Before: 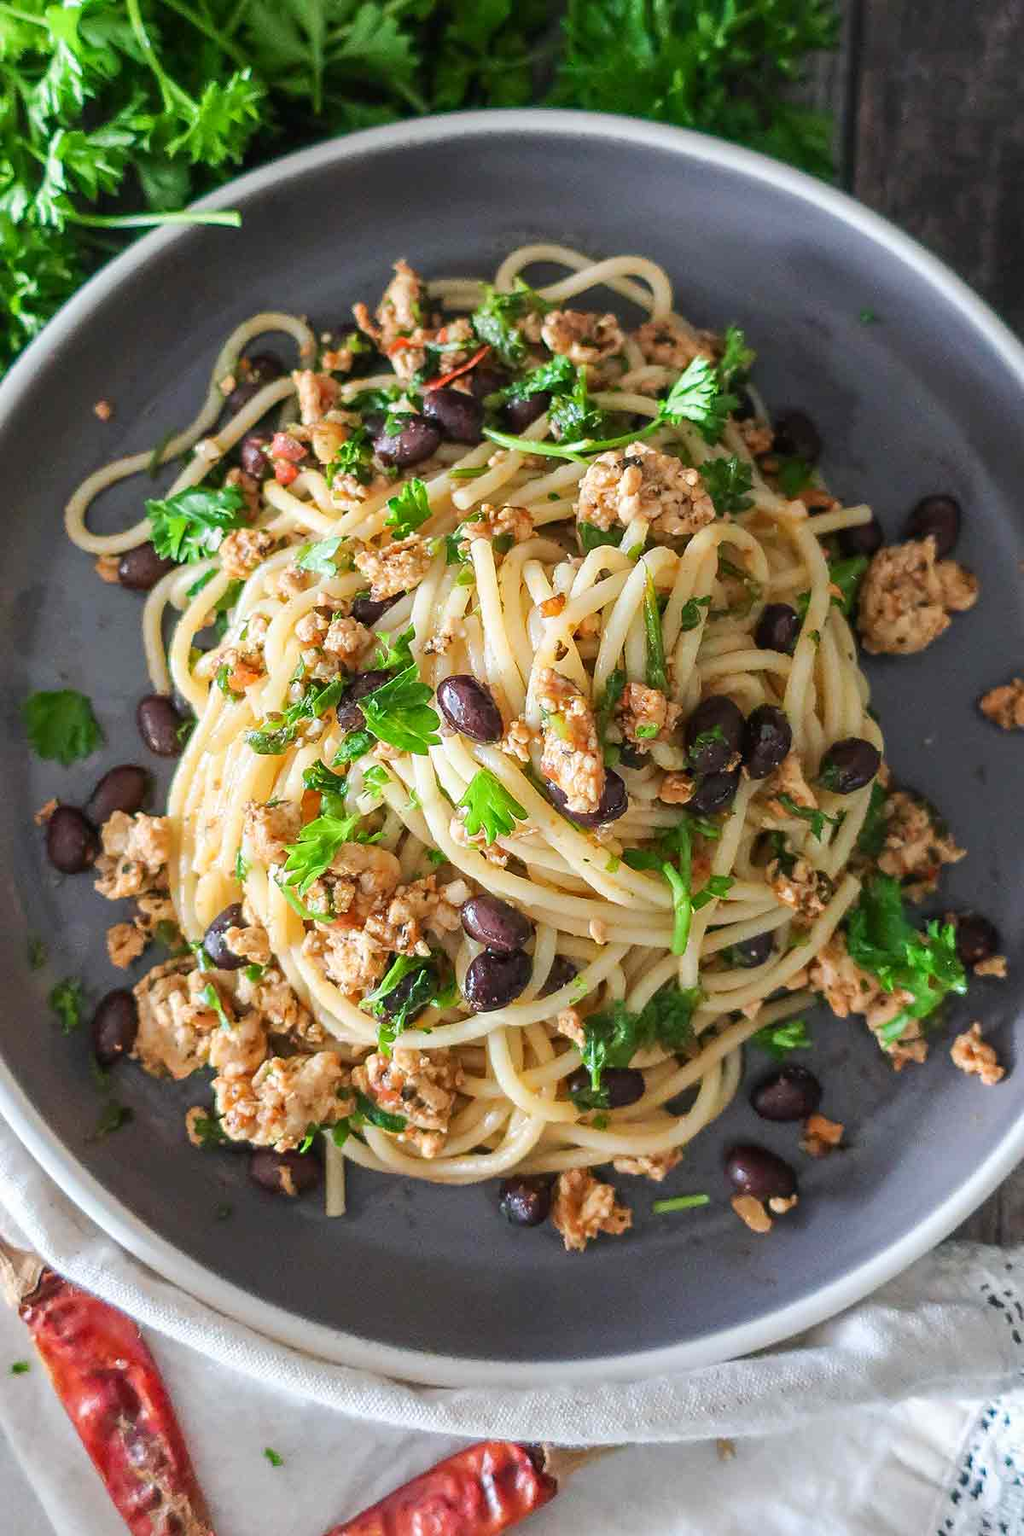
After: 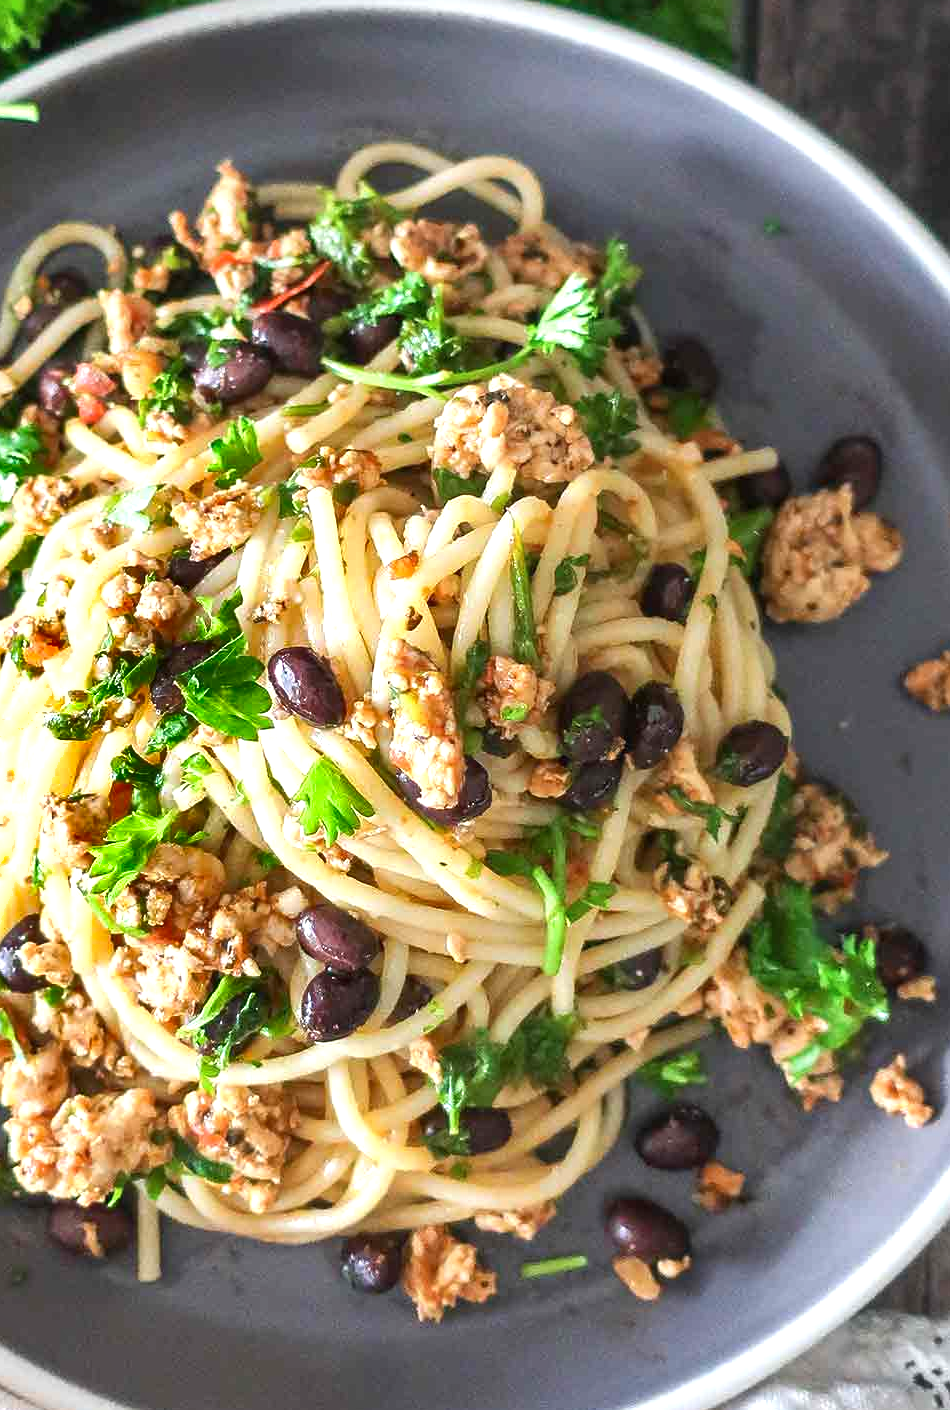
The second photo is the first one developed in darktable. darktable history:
shadows and highlights: radius 168.28, shadows 26.93, white point adjustment 3.27, highlights -68.33, soften with gaussian
exposure: black level correction 0, exposure 0.498 EV, compensate highlight preservation false
crop and rotate: left 20.394%, top 8.04%, right 0.381%, bottom 13.62%
